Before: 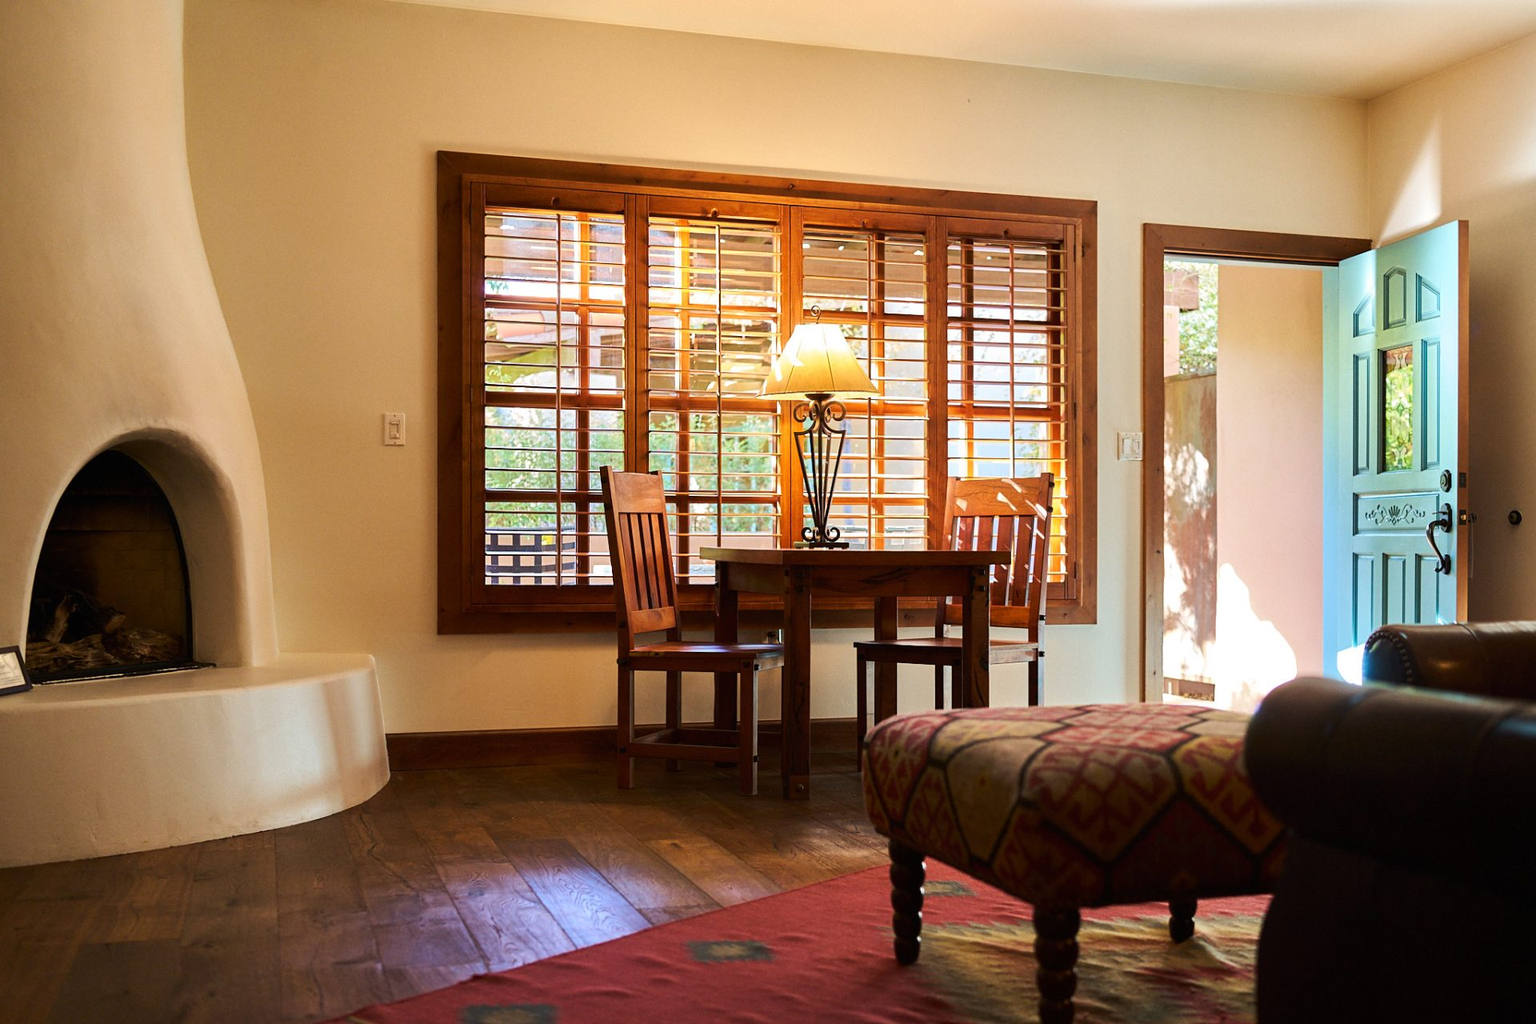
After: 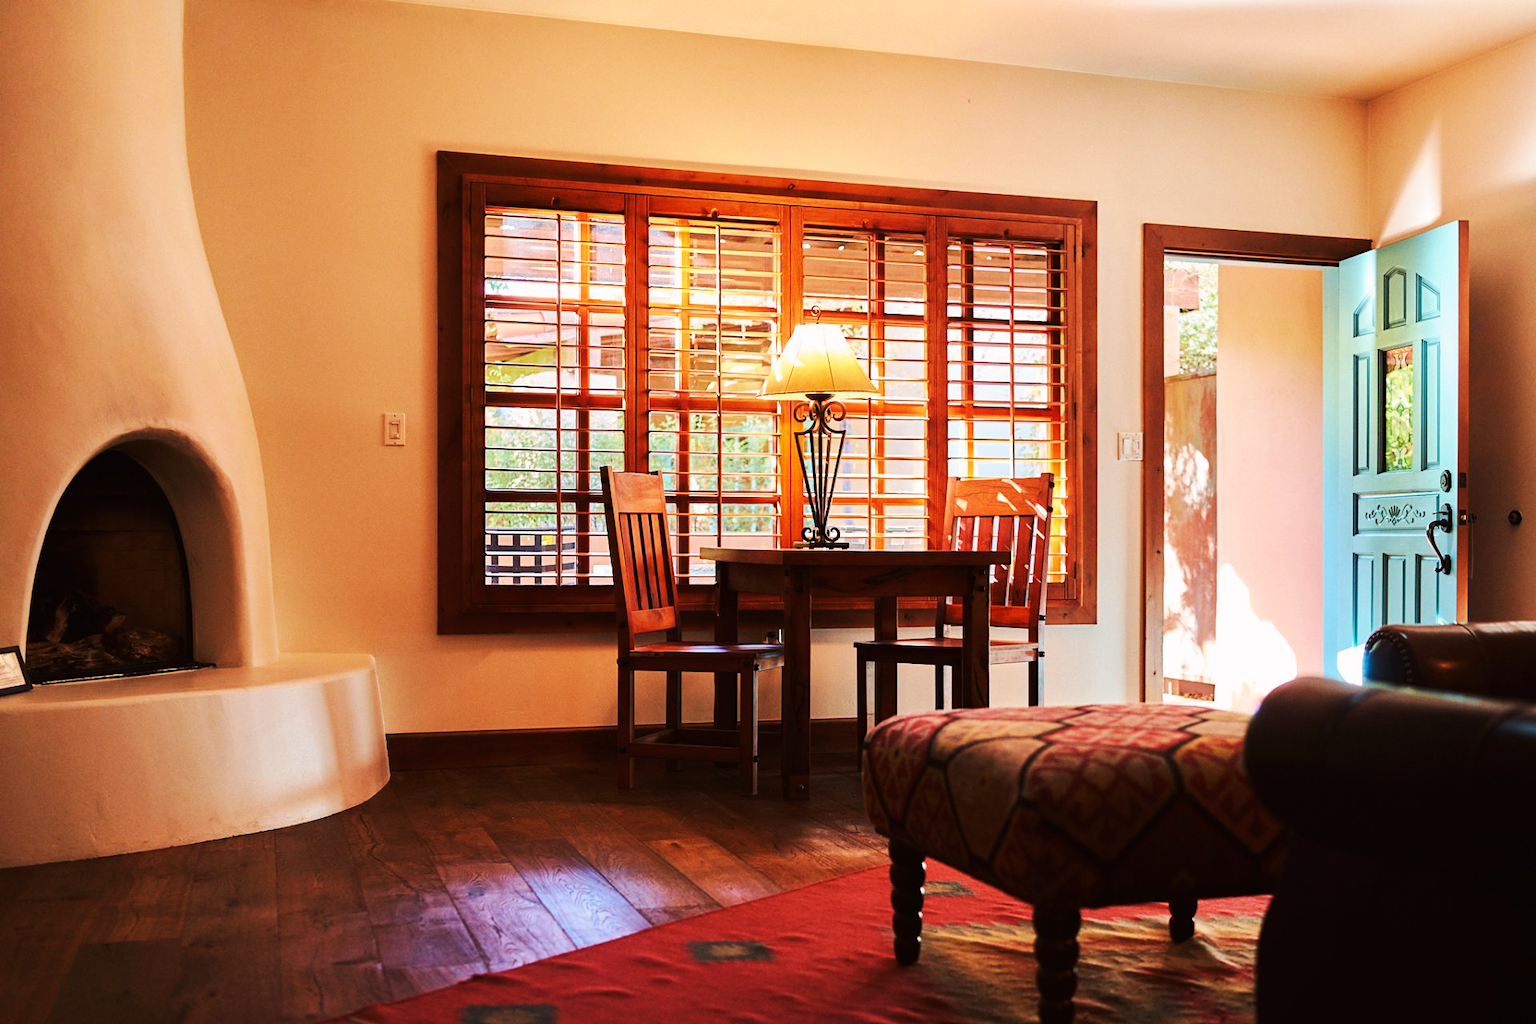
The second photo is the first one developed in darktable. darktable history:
tone curve: curves: ch0 [(0, 0) (0.003, 0.009) (0.011, 0.013) (0.025, 0.019) (0.044, 0.029) (0.069, 0.04) (0.1, 0.053) (0.136, 0.08) (0.177, 0.114) (0.224, 0.151) (0.277, 0.207) (0.335, 0.267) (0.399, 0.35) (0.468, 0.442) (0.543, 0.545) (0.623, 0.656) (0.709, 0.752) (0.801, 0.843) (0.898, 0.932) (1, 1)], preserve colors none
color look up table: target L [89.64, 91.02, 88.43, 88.61, 84.8, 73, 58.71, 57.59, 51.38, 40.83, 200.01, 83.45, 83.54, 74.97, 72.92, 66.51, 57, 59.99, 54.51, 45.47, 47.76, 31.35, 39.06, 28.32, 76.01, 78.85, 62.26, 63.58, 64.01, 55.85, 58.63, 55.44, 50.98, 43.61, 41.24, 48.9, 37.3, 42.44, 27.14, 15.29, 18.35, 12.68, 88.62, 79.67, 70.43, 60.03, 54.14, 47.1, 3.908], target a [-36.63, -10.16, -52.32, -20.43, -78.15, -60.63, -21.89, -37.51, -37.62, -12.46, 0, 8.085, 10.03, 29.54, 22.89, 18.06, 59.01, 16.51, 64.23, 43.59, 56.29, 11.67, 47.3, 38.92, 36.18, 19.18, 64.55, 8.226, 56.06, 68.2, 75.84, 55.97, 30.23, 4.32, 27.61, 59.51, 7.402, 53.88, 38.29, 11.87, 33.53, 22.15, -48.42, -41.95, -25.77, -11.55, -16.69, -22.75, -0.989], target b [57.33, 67.27, 23.45, 9.518, 68.28, 57.01, 41.73, 23.4, 36.58, 31.01, 0, 46.3, 12.29, 20.49, 59.79, 32.29, 26.1, 48.08, 54.88, 47.6, 51.07, 14.94, 32.62, 39.41, -10.65, -16.97, -26.5, -39.93, -24.72, -0.662, -40.3, 4.858, 4.922, -44.31, -73.35, -2.578, -16.97, -39.28, -49.54, -30.89, -12.08, 2.968, -9.265, -25.14, -38.69, -4.021, -22.21, -4.826, -1.148], num patches 49
